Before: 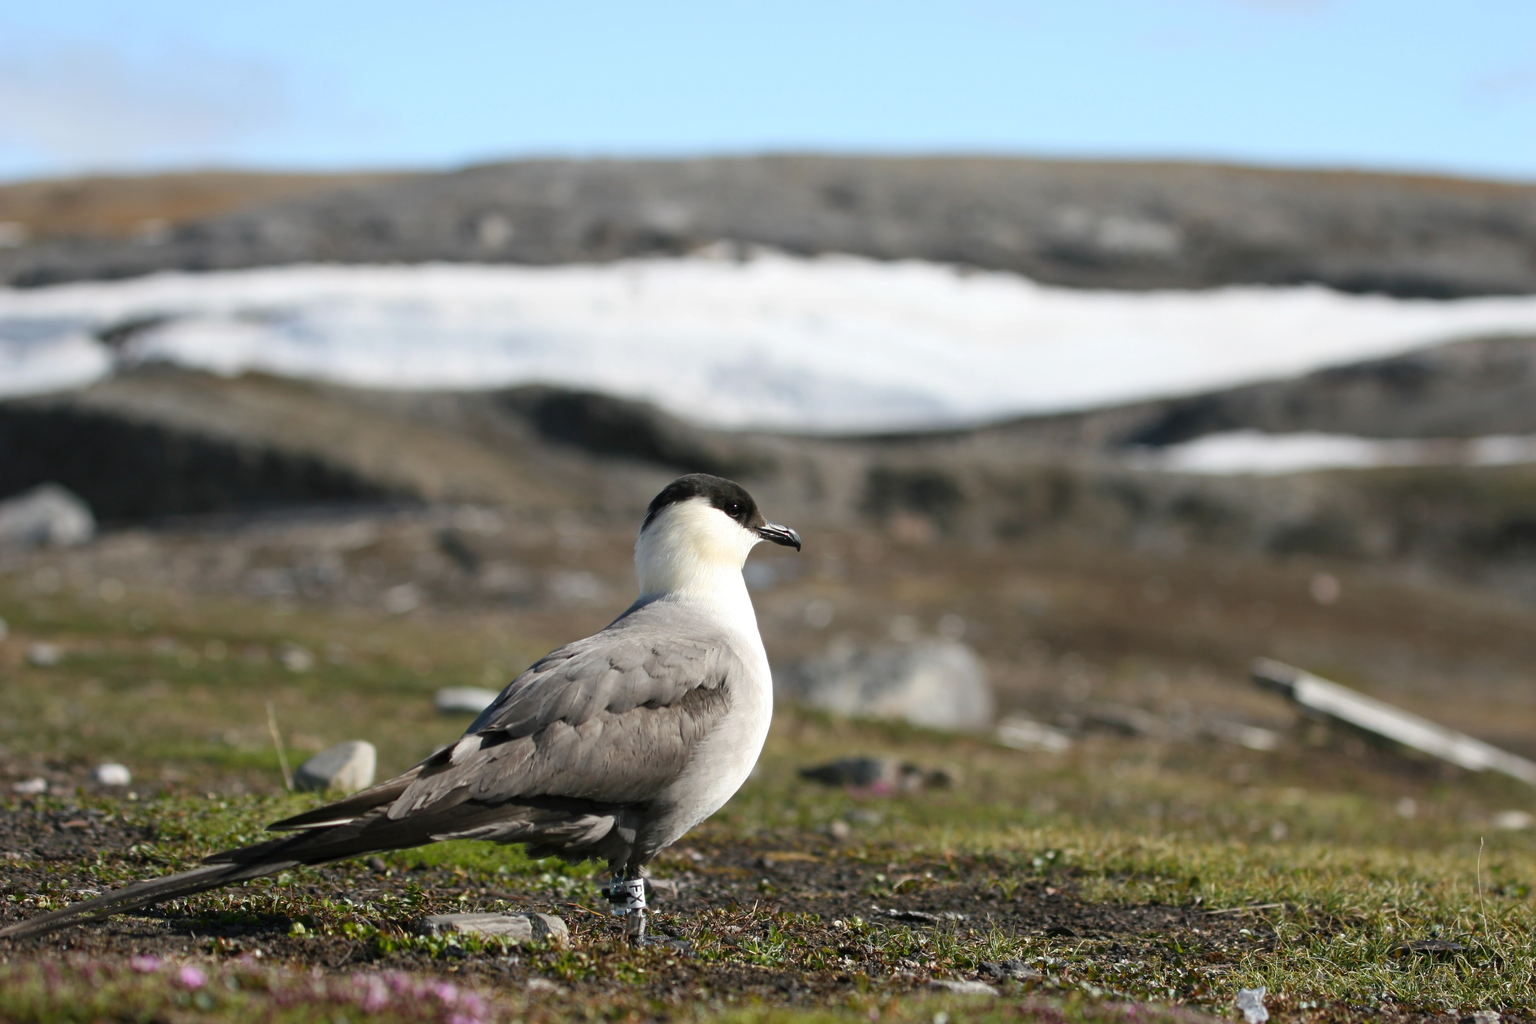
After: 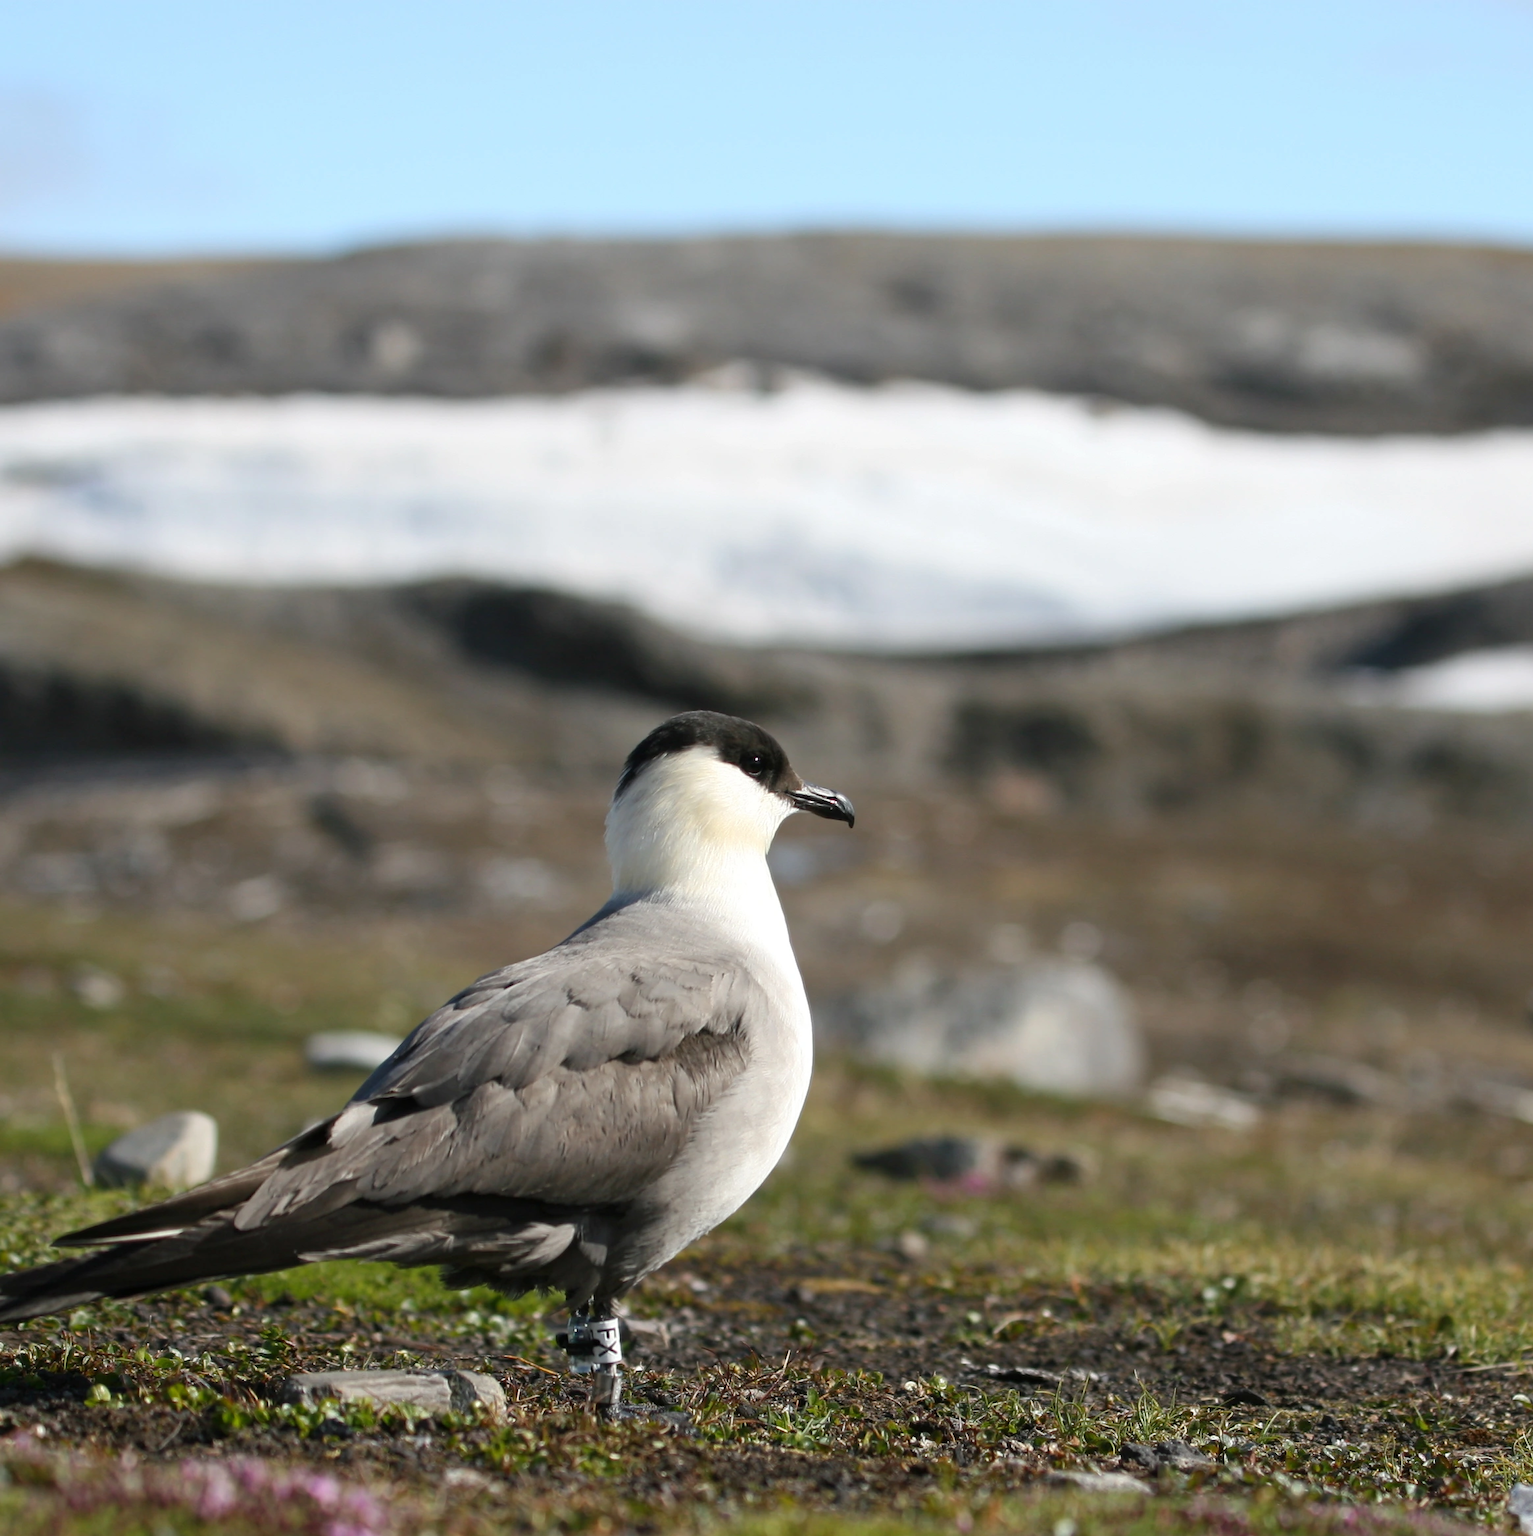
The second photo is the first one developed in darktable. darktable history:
crop and rotate: left 15.104%, right 18.357%
